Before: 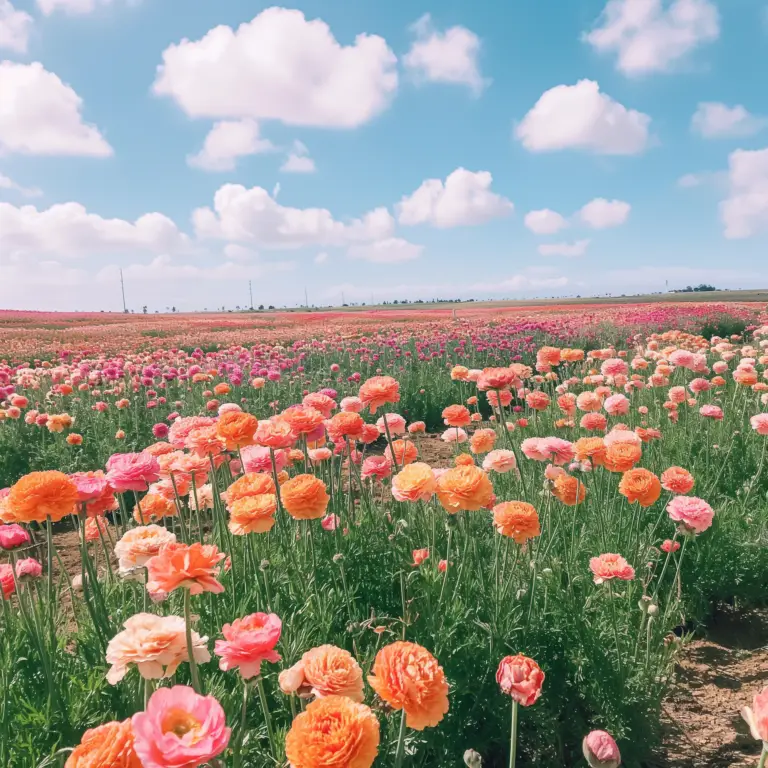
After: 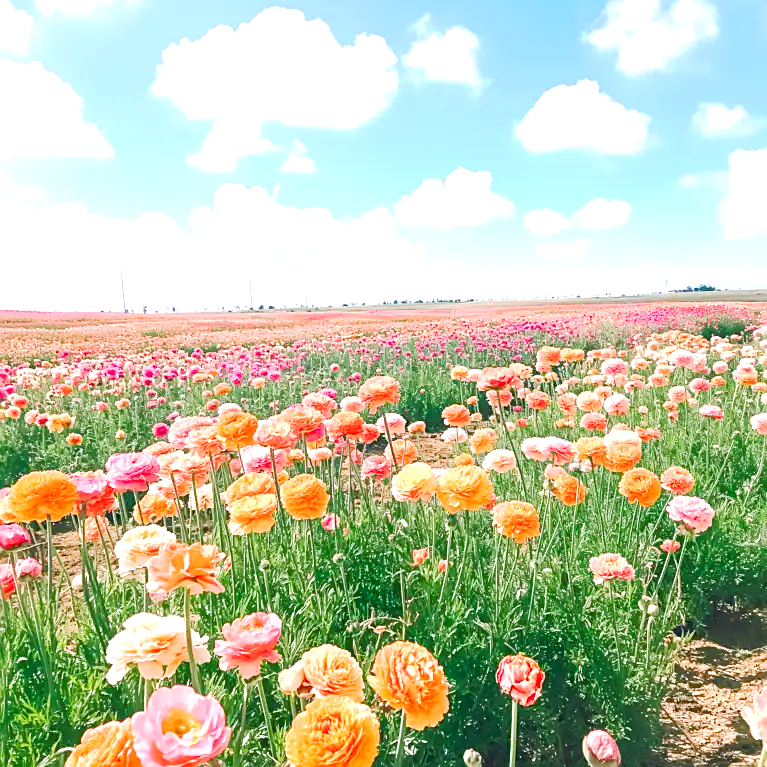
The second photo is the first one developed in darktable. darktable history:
tone curve: curves: ch0 [(0, 0) (0.003, 0.026) (0.011, 0.03) (0.025, 0.047) (0.044, 0.082) (0.069, 0.119) (0.1, 0.157) (0.136, 0.19) (0.177, 0.231) (0.224, 0.27) (0.277, 0.318) (0.335, 0.383) (0.399, 0.456) (0.468, 0.532) (0.543, 0.618) (0.623, 0.71) (0.709, 0.786) (0.801, 0.851) (0.898, 0.908) (1, 1)], preserve colors none
sharpen: on, module defaults
crop and rotate: left 0.126%
exposure: black level correction 0, exposure 0.9 EV, compensate exposure bias true, compensate highlight preservation false
color balance rgb: perceptual saturation grading › global saturation 35%, perceptual saturation grading › highlights -25%, perceptual saturation grading › shadows 25%, global vibrance 10%
